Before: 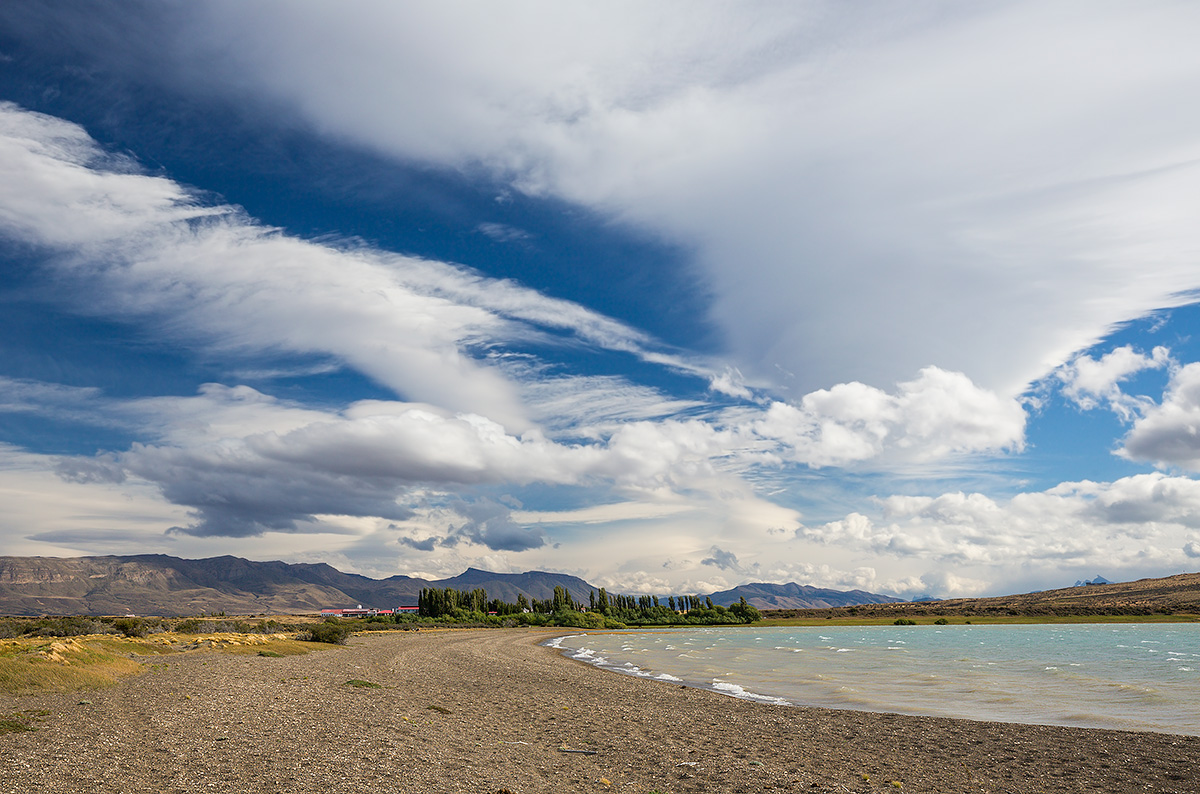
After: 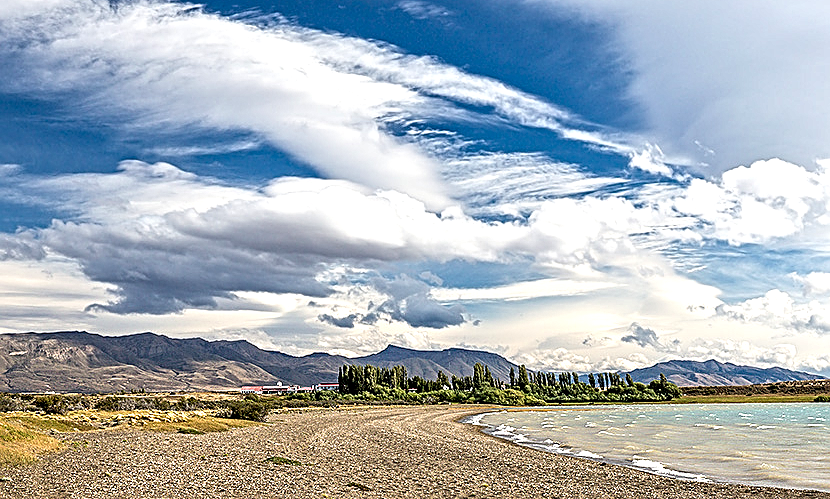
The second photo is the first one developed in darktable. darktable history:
crop: left 6.718%, top 28.087%, right 24.054%, bottom 8.99%
exposure: black level correction 0, exposure 0.596 EV, compensate highlight preservation false
sharpen: on, module defaults
contrast equalizer: y [[0.5, 0.542, 0.583, 0.625, 0.667, 0.708], [0.5 ×6], [0.5 ×6], [0 ×6], [0 ×6]]
